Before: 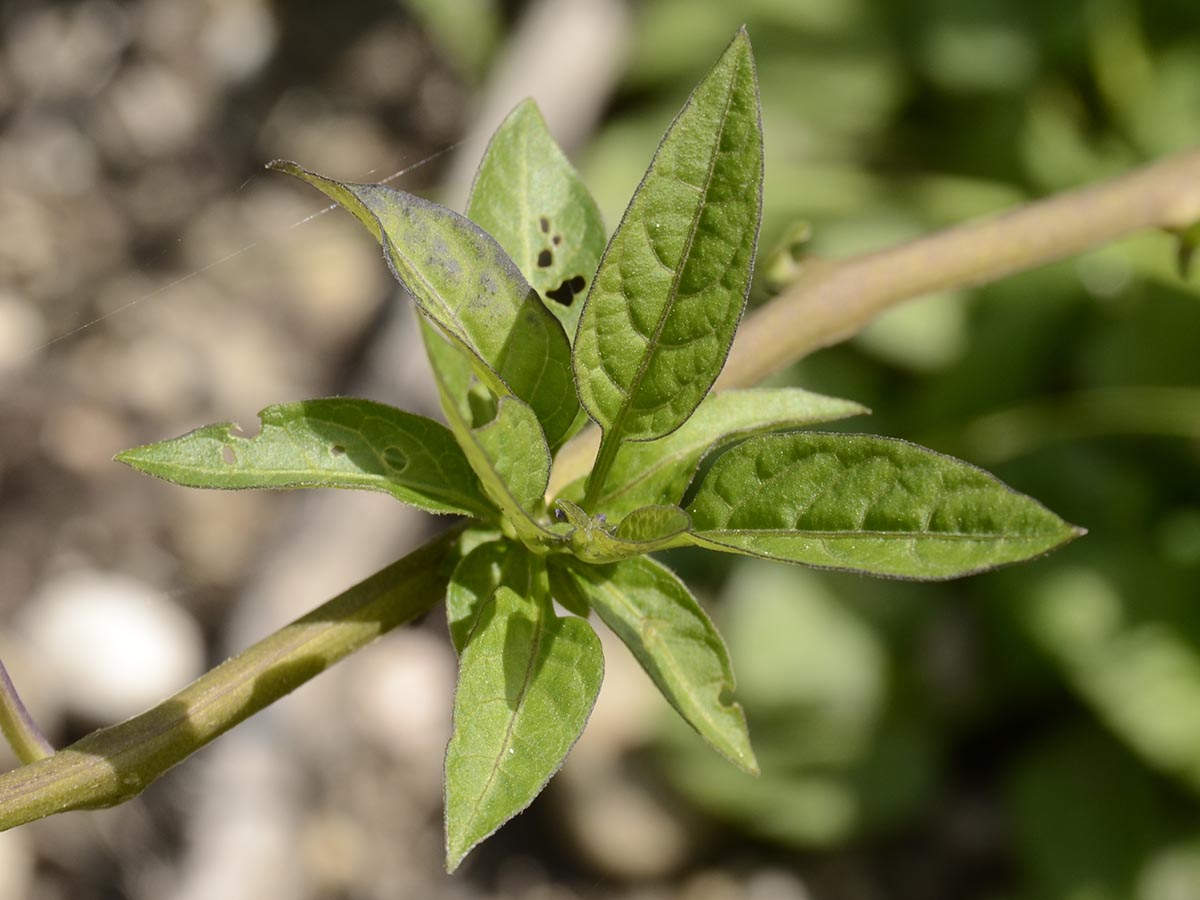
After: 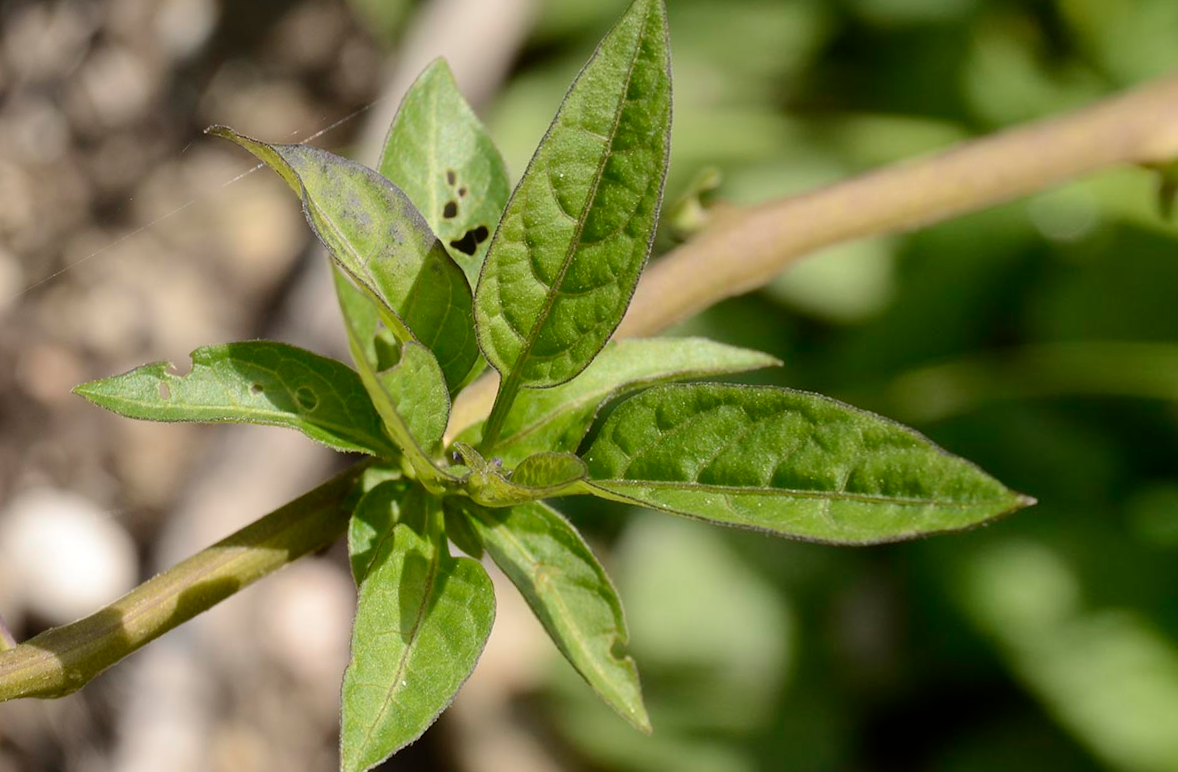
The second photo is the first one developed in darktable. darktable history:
rotate and perspective: rotation 1.69°, lens shift (vertical) -0.023, lens shift (horizontal) -0.291, crop left 0.025, crop right 0.988, crop top 0.092, crop bottom 0.842
tone equalizer: -7 EV 0.13 EV, smoothing diameter 25%, edges refinement/feathering 10, preserve details guided filter
